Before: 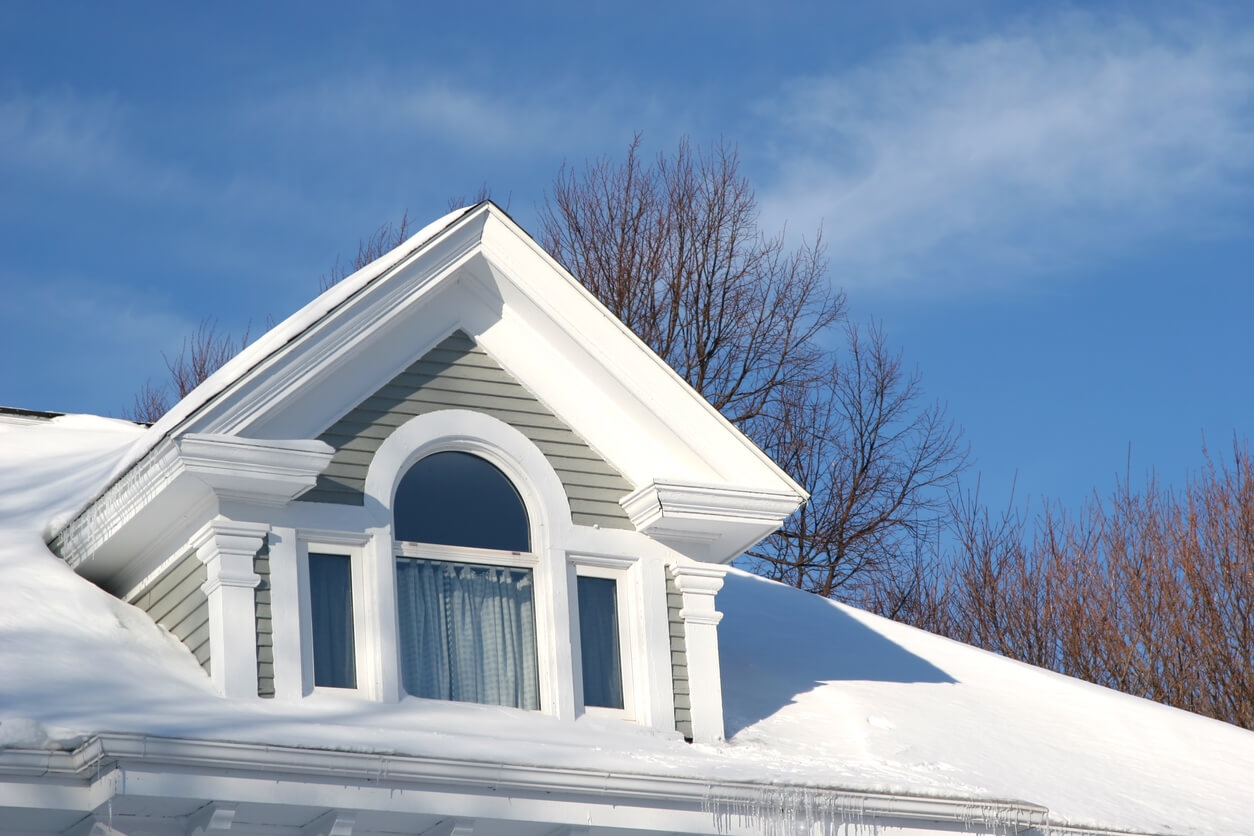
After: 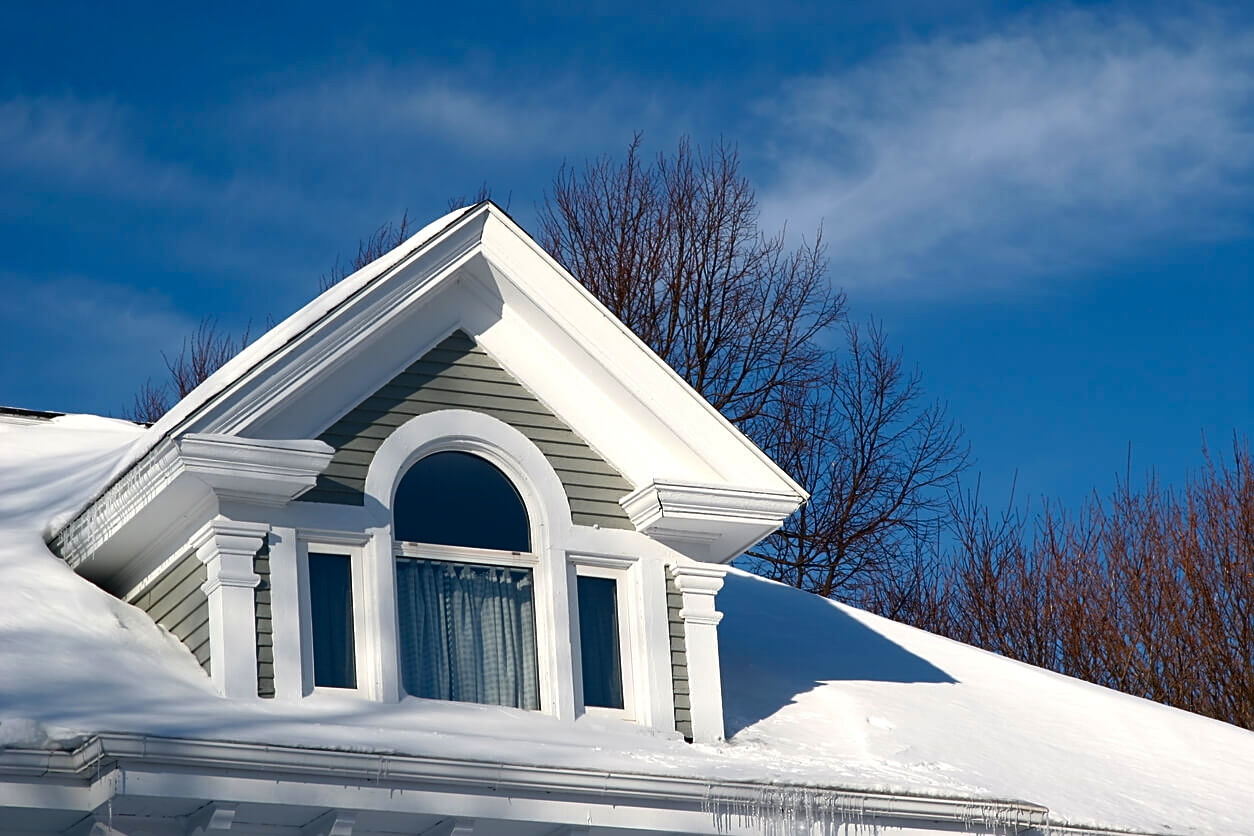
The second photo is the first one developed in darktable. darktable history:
contrast brightness saturation: contrast 0.1, brightness -0.26, saturation 0.14
sharpen: on, module defaults
